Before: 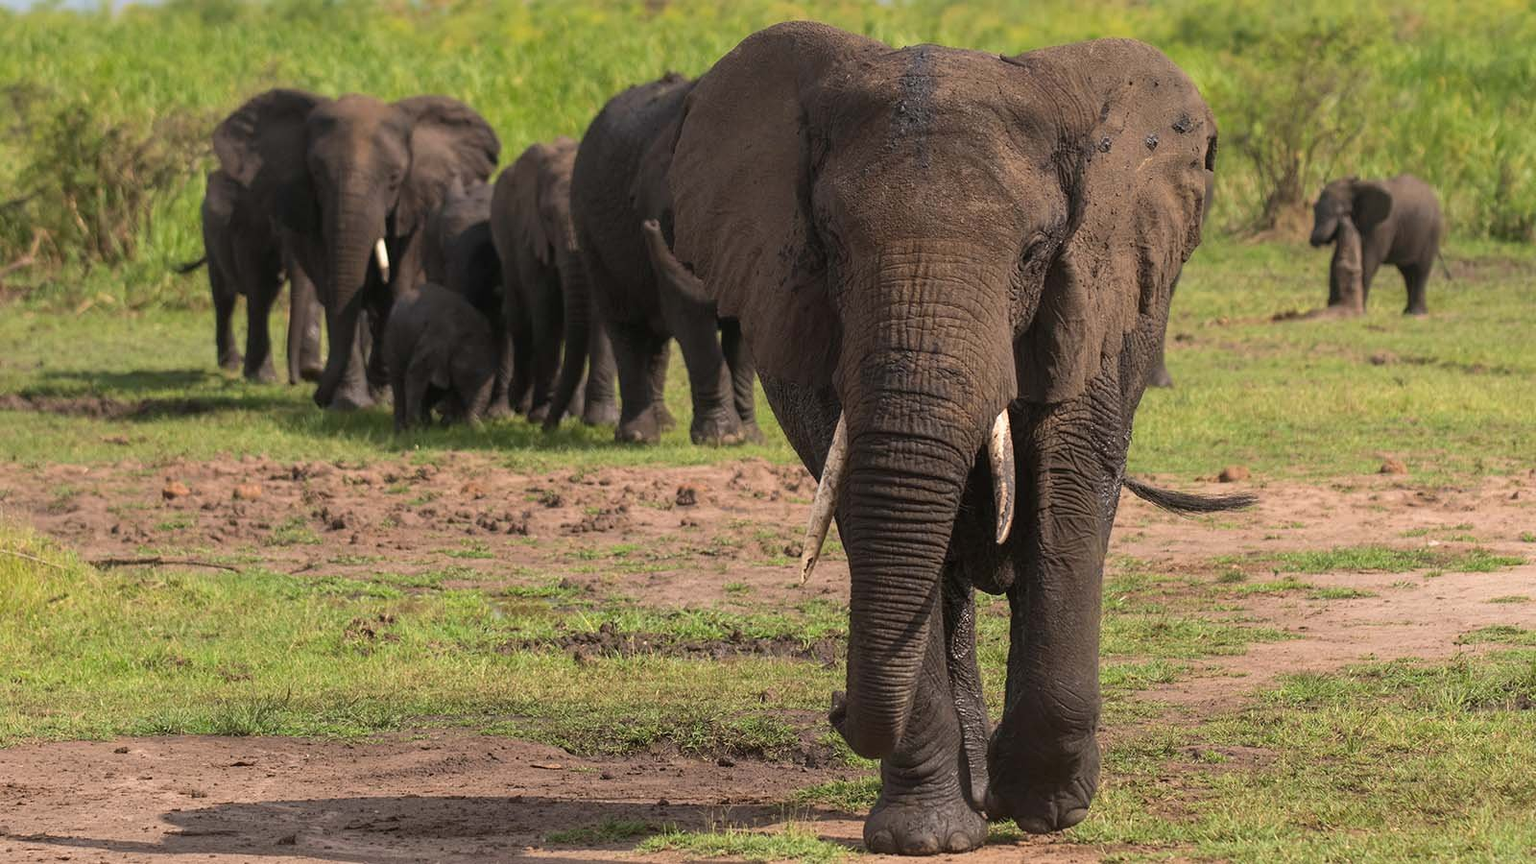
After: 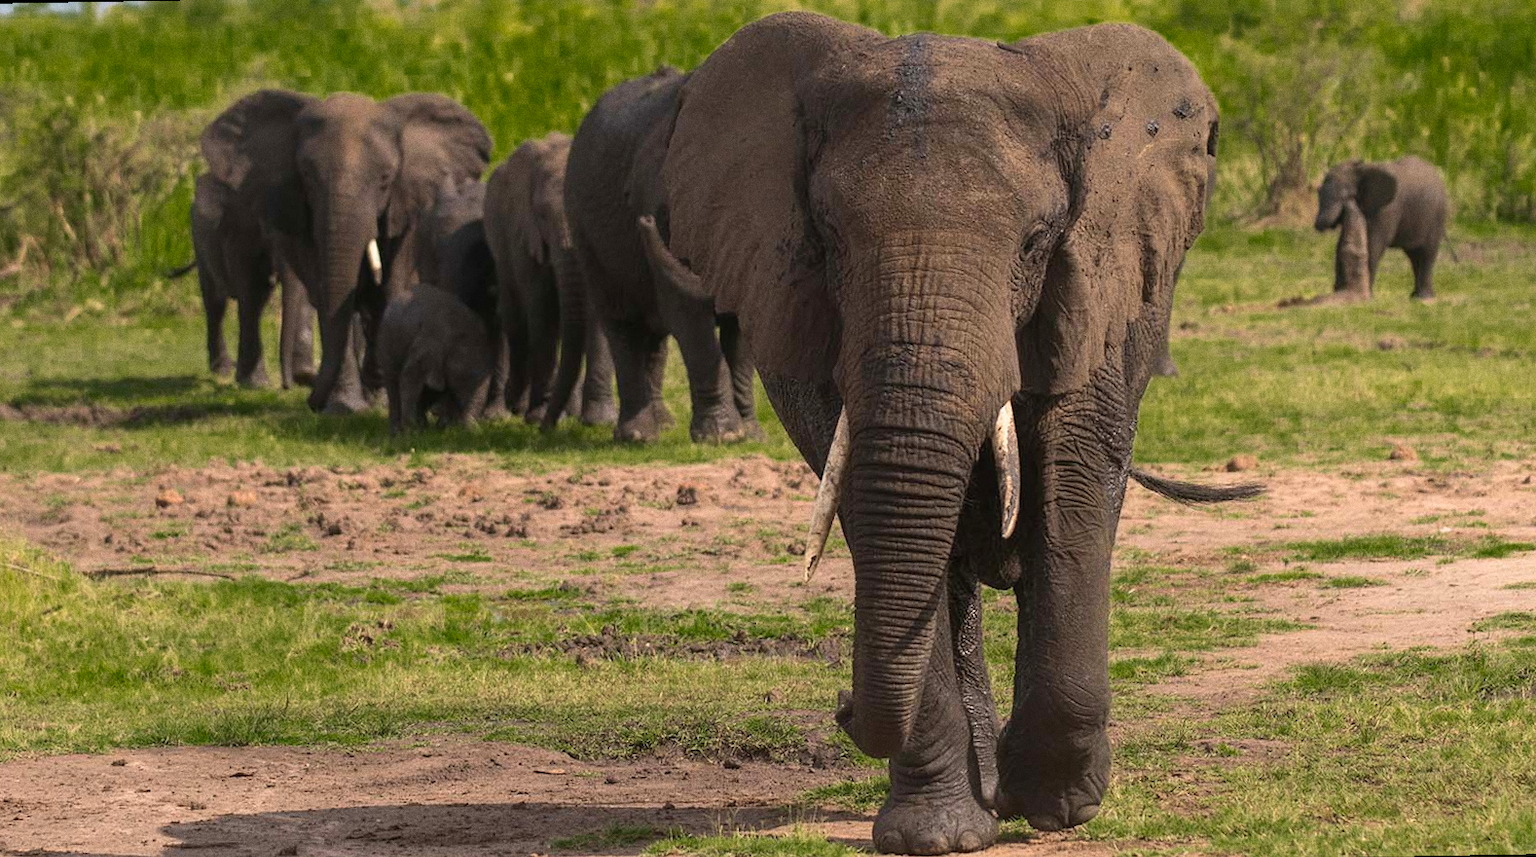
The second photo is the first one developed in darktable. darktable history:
color zones: curves: ch0 [(0.25, 0.5) (0.347, 0.092) (0.75, 0.5)]; ch1 [(0.25, 0.5) (0.33, 0.51) (0.75, 0.5)]
rotate and perspective: rotation -1°, crop left 0.011, crop right 0.989, crop top 0.025, crop bottom 0.975
grain: coarseness 0.09 ISO
velvia: strength 15%
